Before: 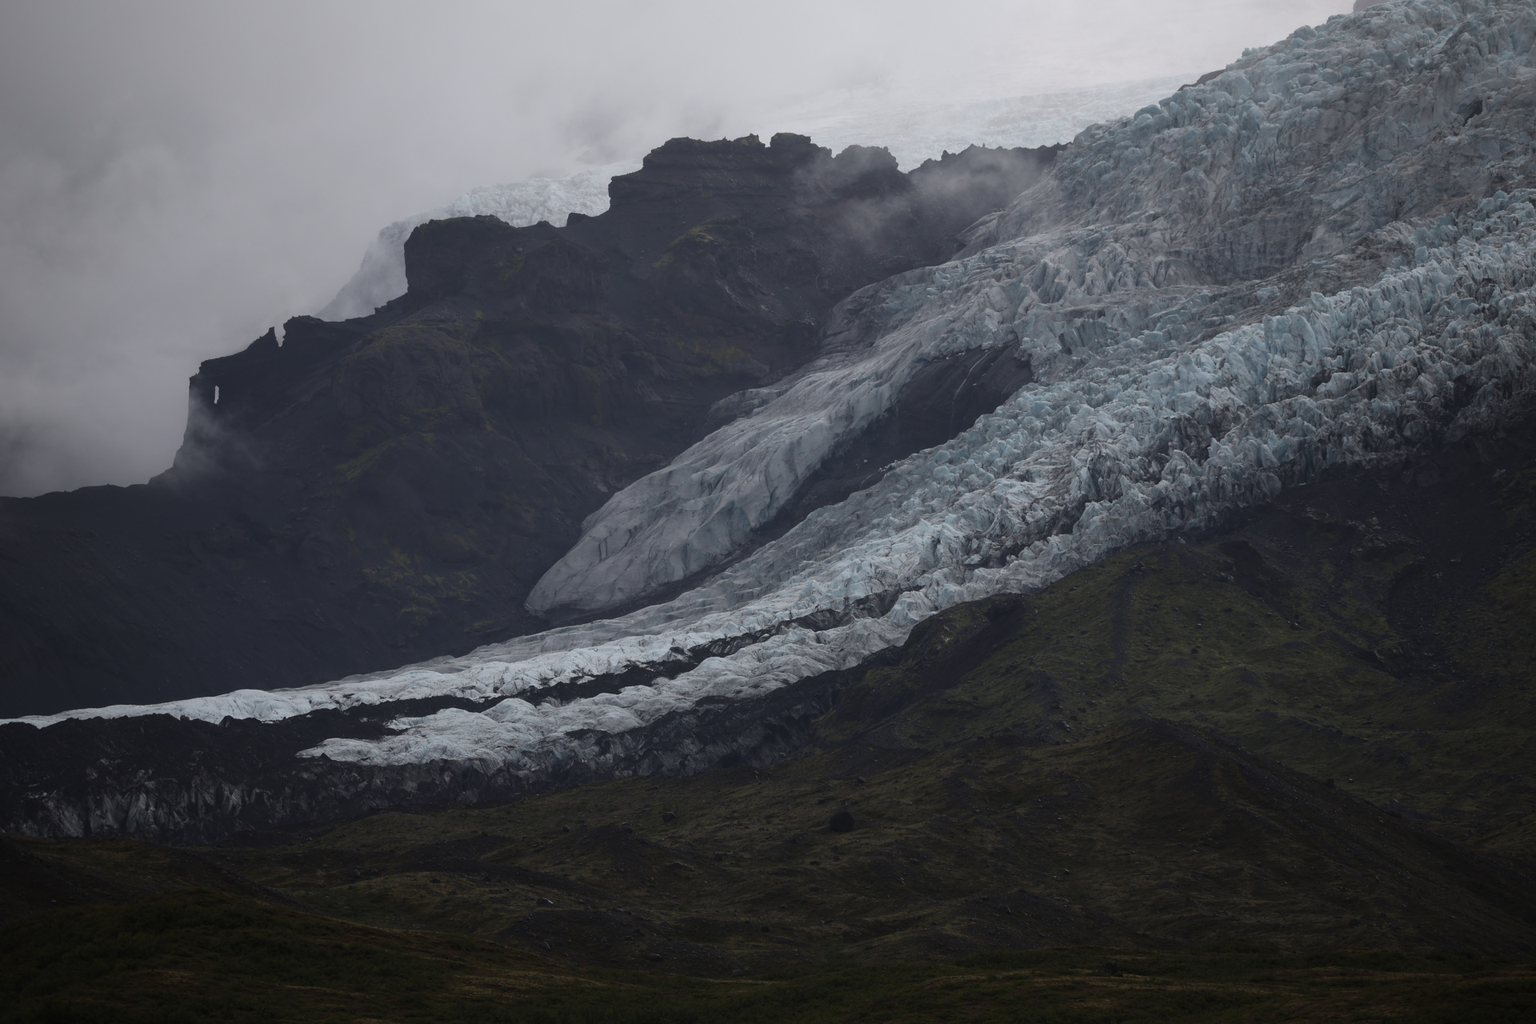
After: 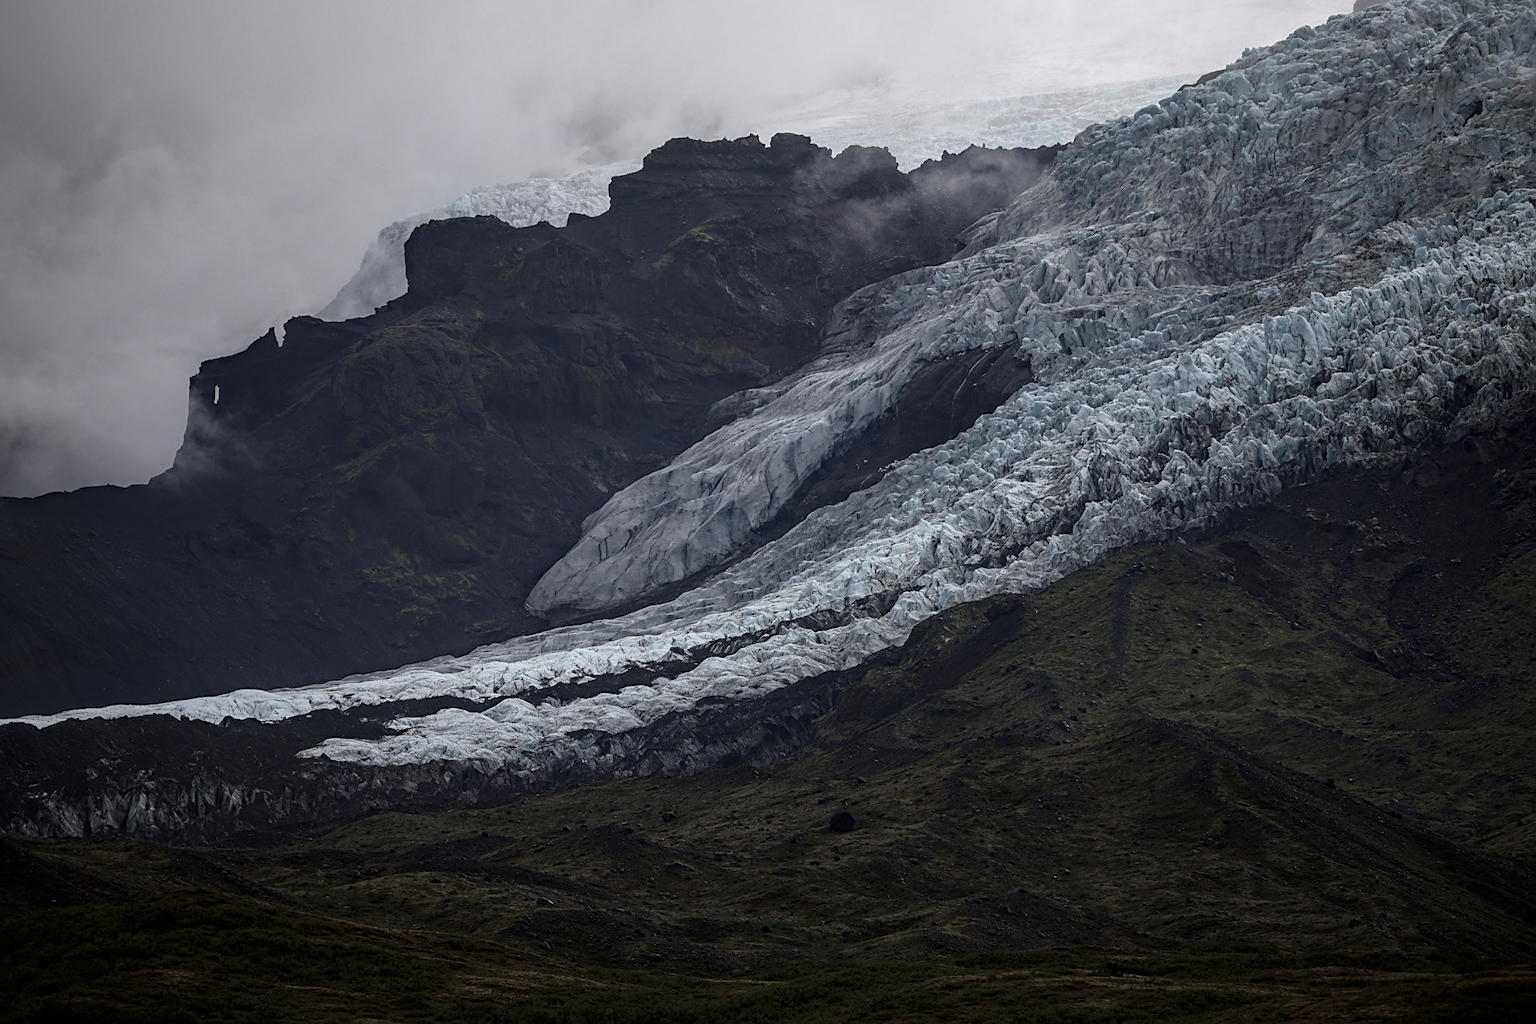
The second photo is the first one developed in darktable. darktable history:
haze removal: compatibility mode true, adaptive false
sharpen: on, module defaults
local contrast: detail 150%
